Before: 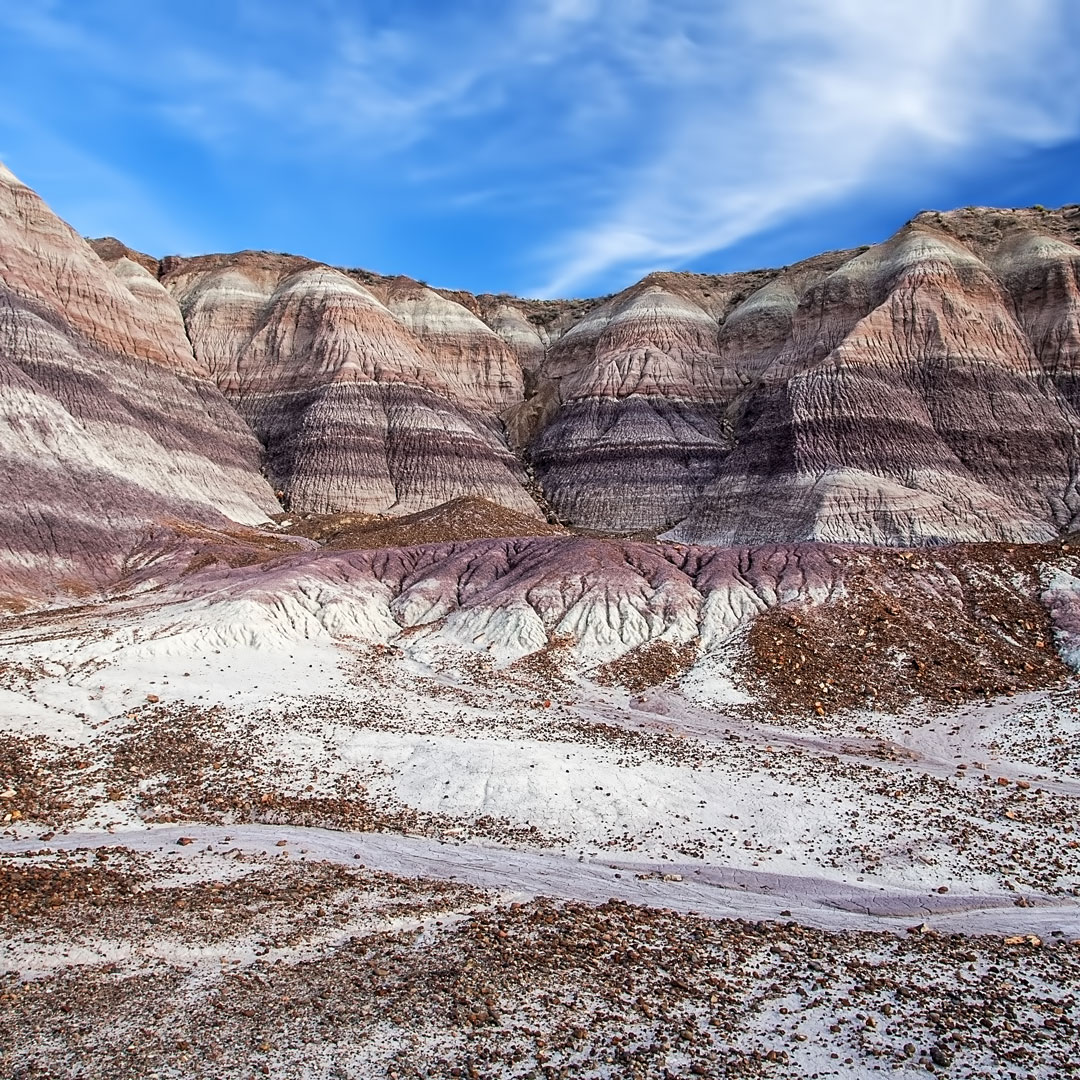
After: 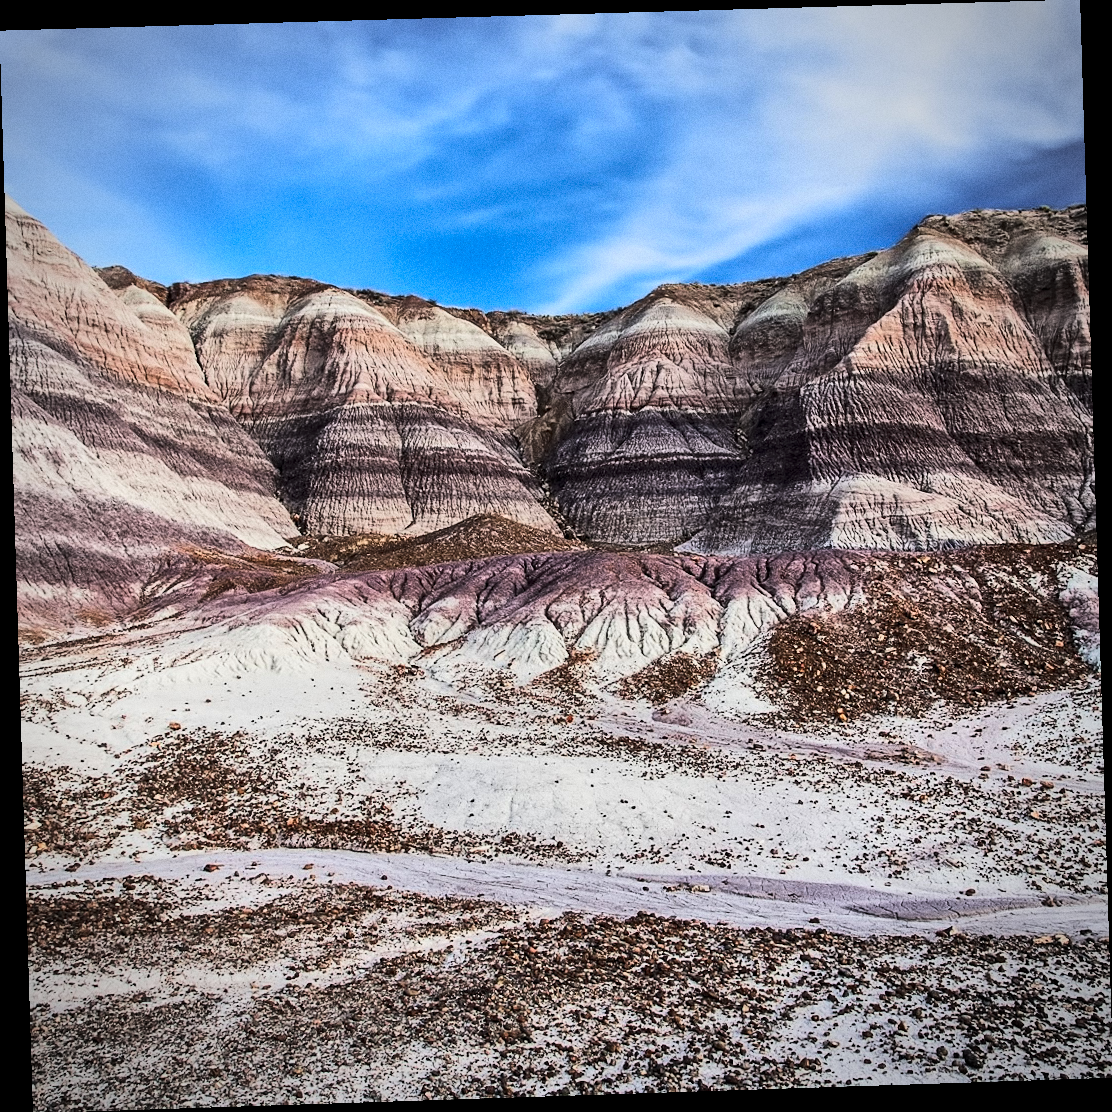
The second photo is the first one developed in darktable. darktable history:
grain: coarseness 0.09 ISO
tone curve: curves: ch0 [(0, 0) (0.288, 0.201) (0.683, 0.793) (1, 1)], color space Lab, linked channels, preserve colors none
vignetting: on, module defaults
rotate and perspective: rotation -1.77°, lens shift (horizontal) 0.004, automatic cropping off
shadows and highlights: white point adjustment -3.64, highlights -63.34, highlights color adjustment 42%, soften with gaussian
